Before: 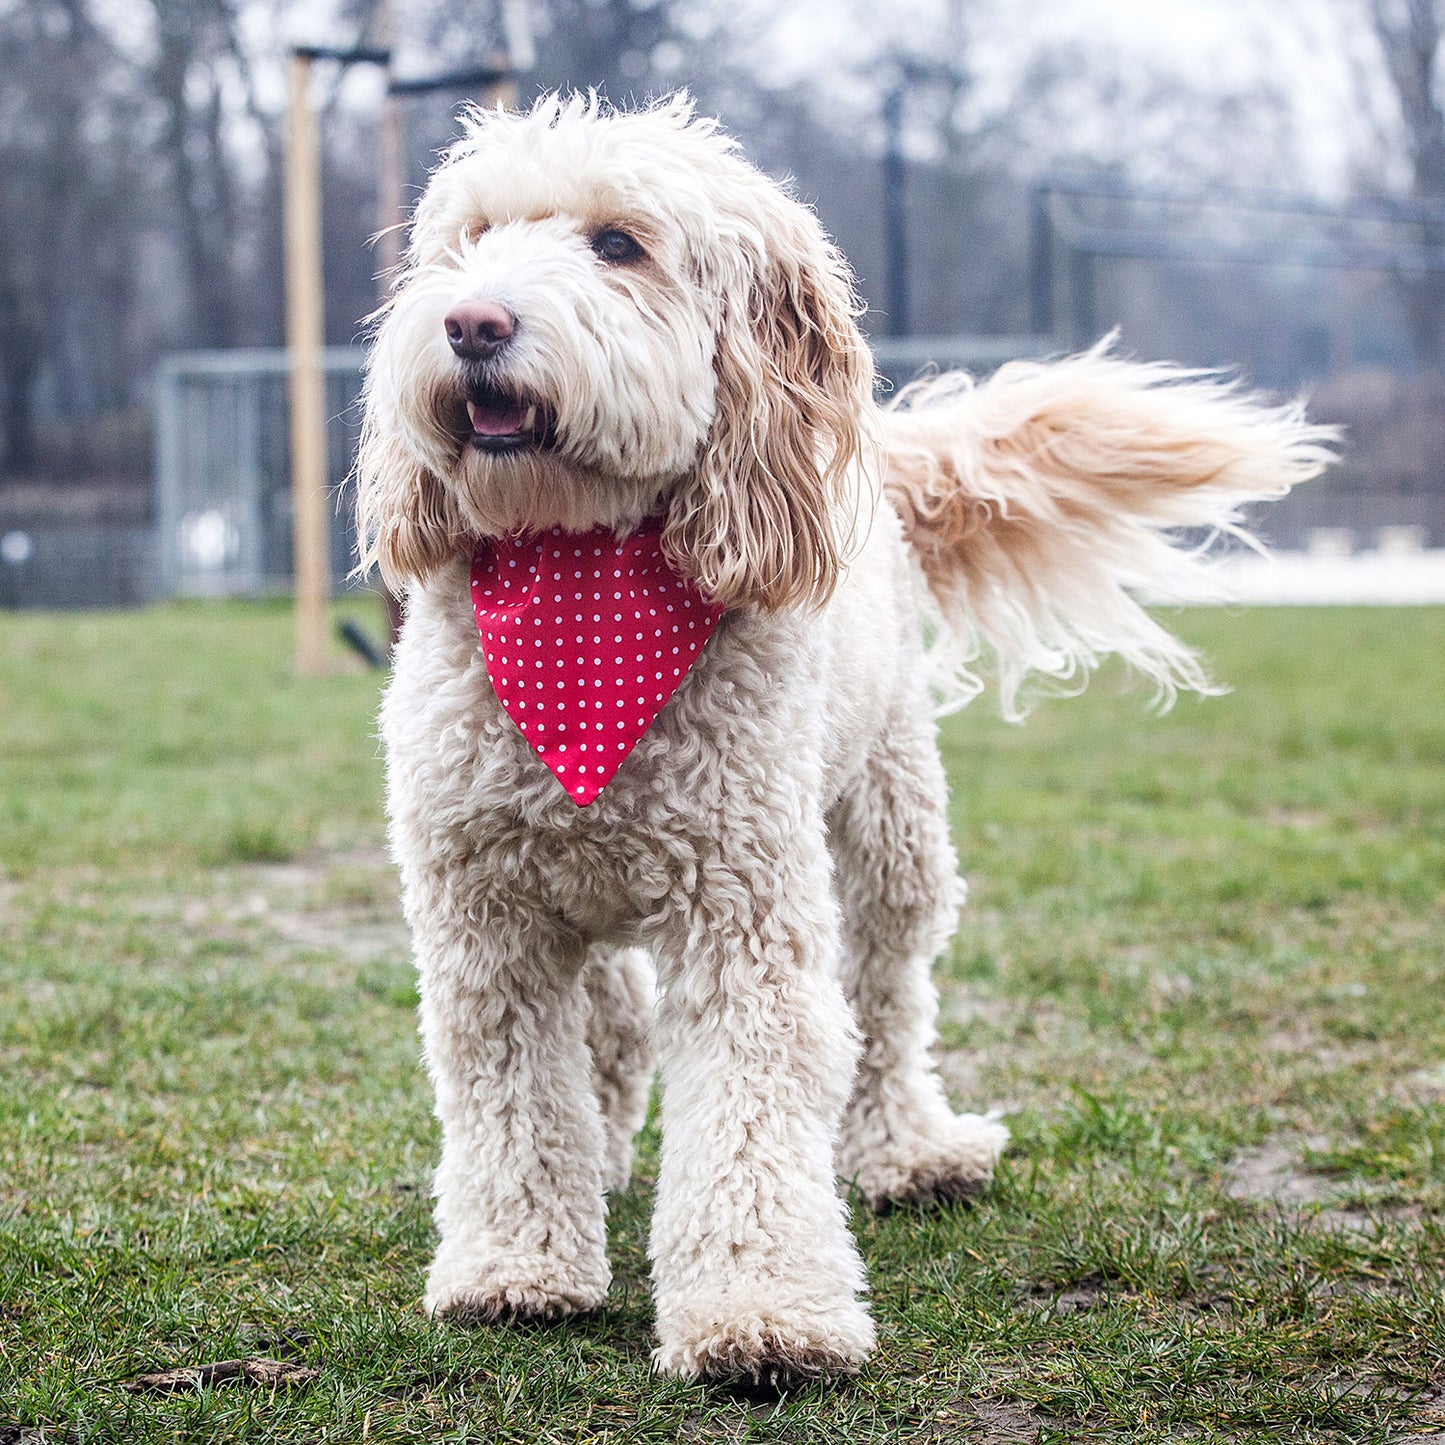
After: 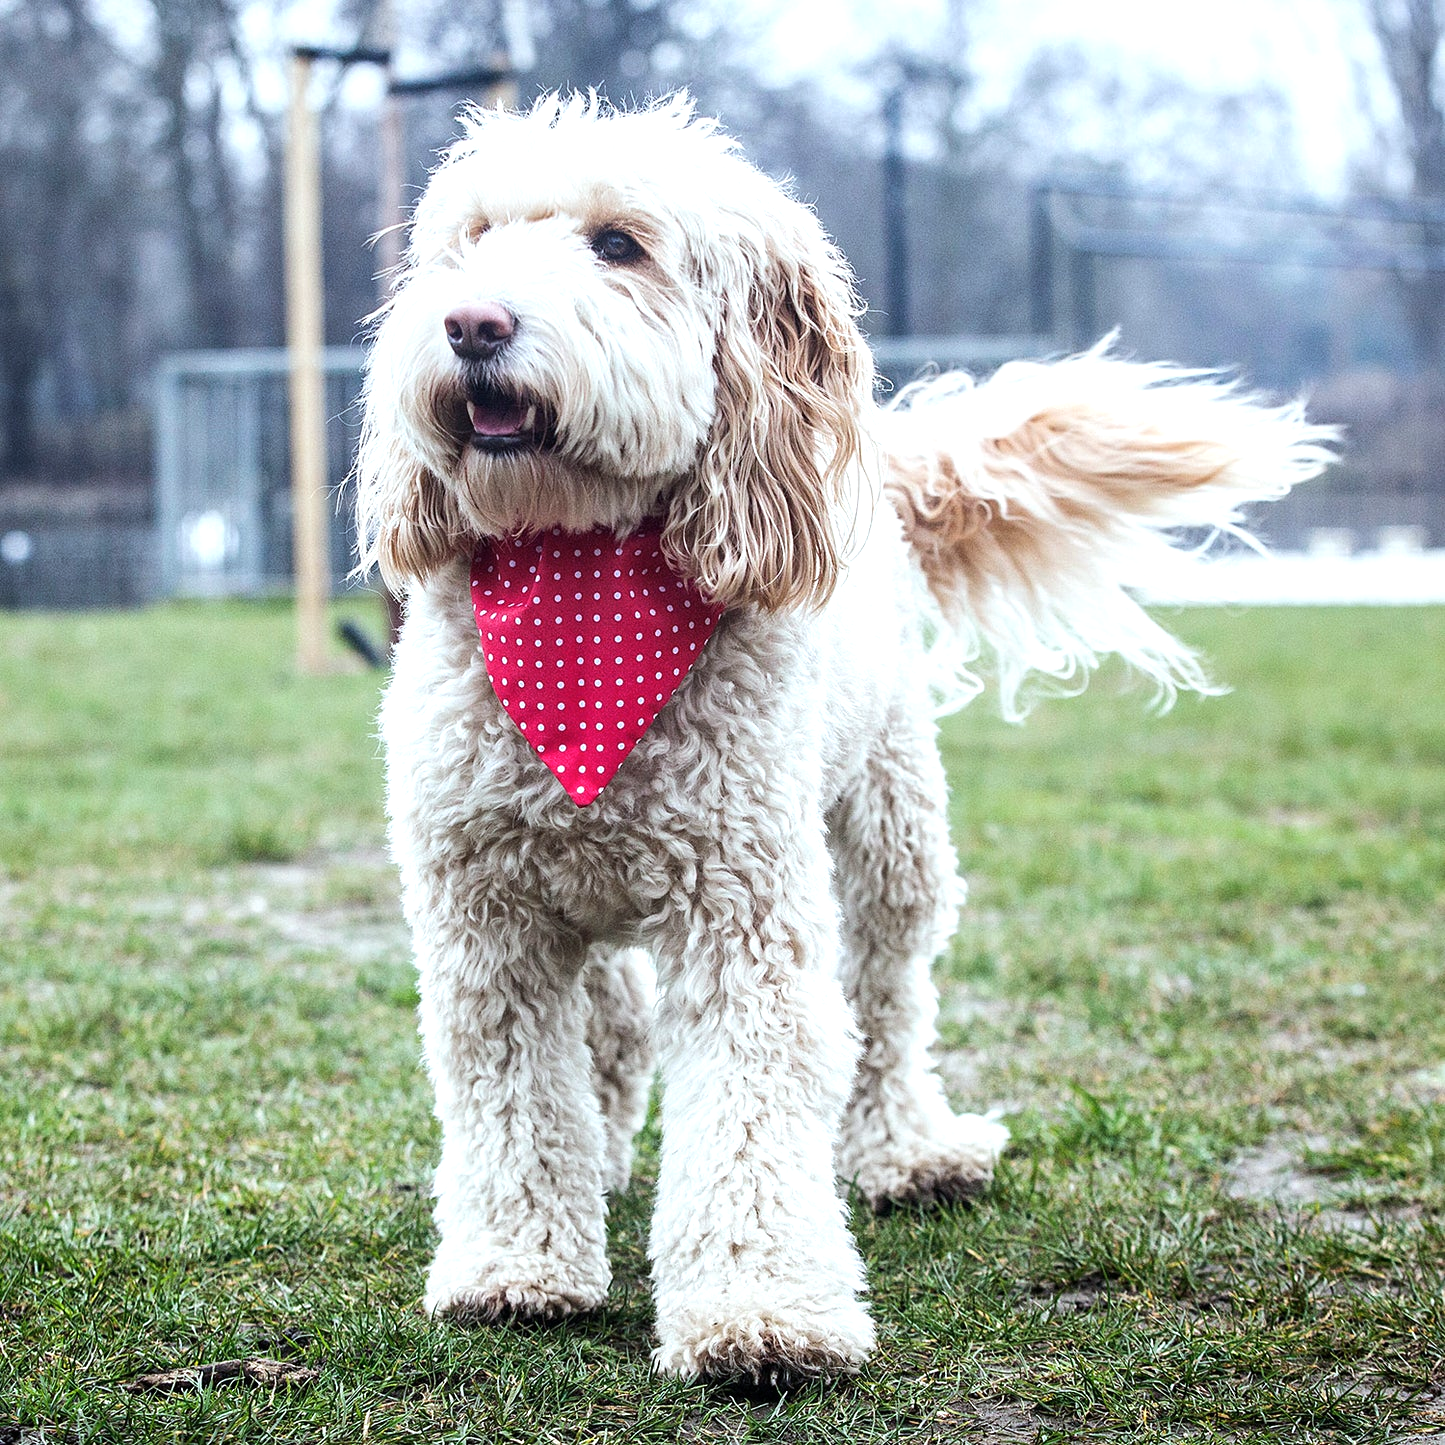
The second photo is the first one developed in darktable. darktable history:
tone equalizer: -8 EV -0.417 EV, -7 EV -0.389 EV, -6 EV -0.333 EV, -5 EV -0.222 EV, -3 EV 0.222 EV, -2 EV 0.333 EV, -1 EV 0.389 EV, +0 EV 0.417 EV, edges refinement/feathering 500, mask exposure compensation -1.57 EV, preserve details no
color calibration: illuminant Planckian (black body), adaptation linear Bradford (ICC v4), x 0.361, y 0.366, temperature 4511.61 K, saturation algorithm version 1 (2020)
